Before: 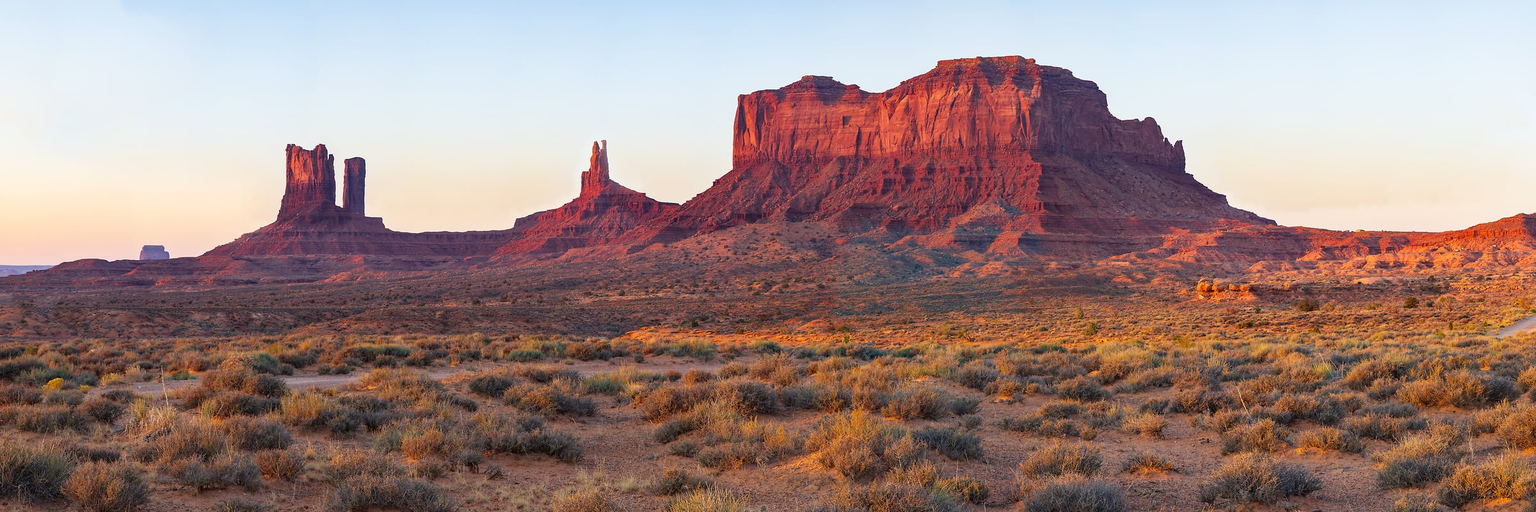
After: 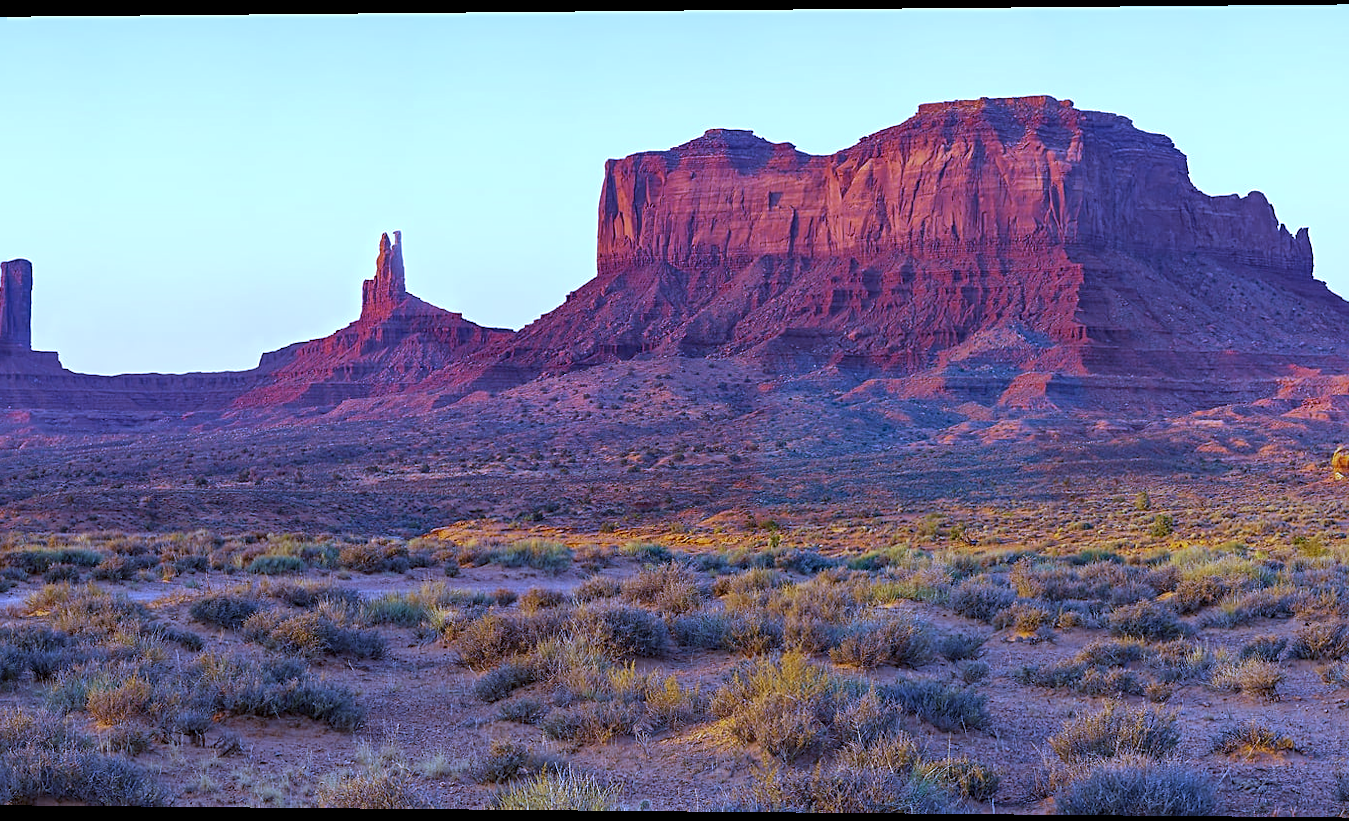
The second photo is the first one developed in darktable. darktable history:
white balance: red 0.766, blue 1.537
exposure: exposure 0.15 EV, compensate highlight preservation false
crop: left 21.496%, right 22.254%
sharpen: radius 2.529, amount 0.323
rotate and perspective: lens shift (horizontal) -0.055, automatic cropping off
velvia: on, module defaults
